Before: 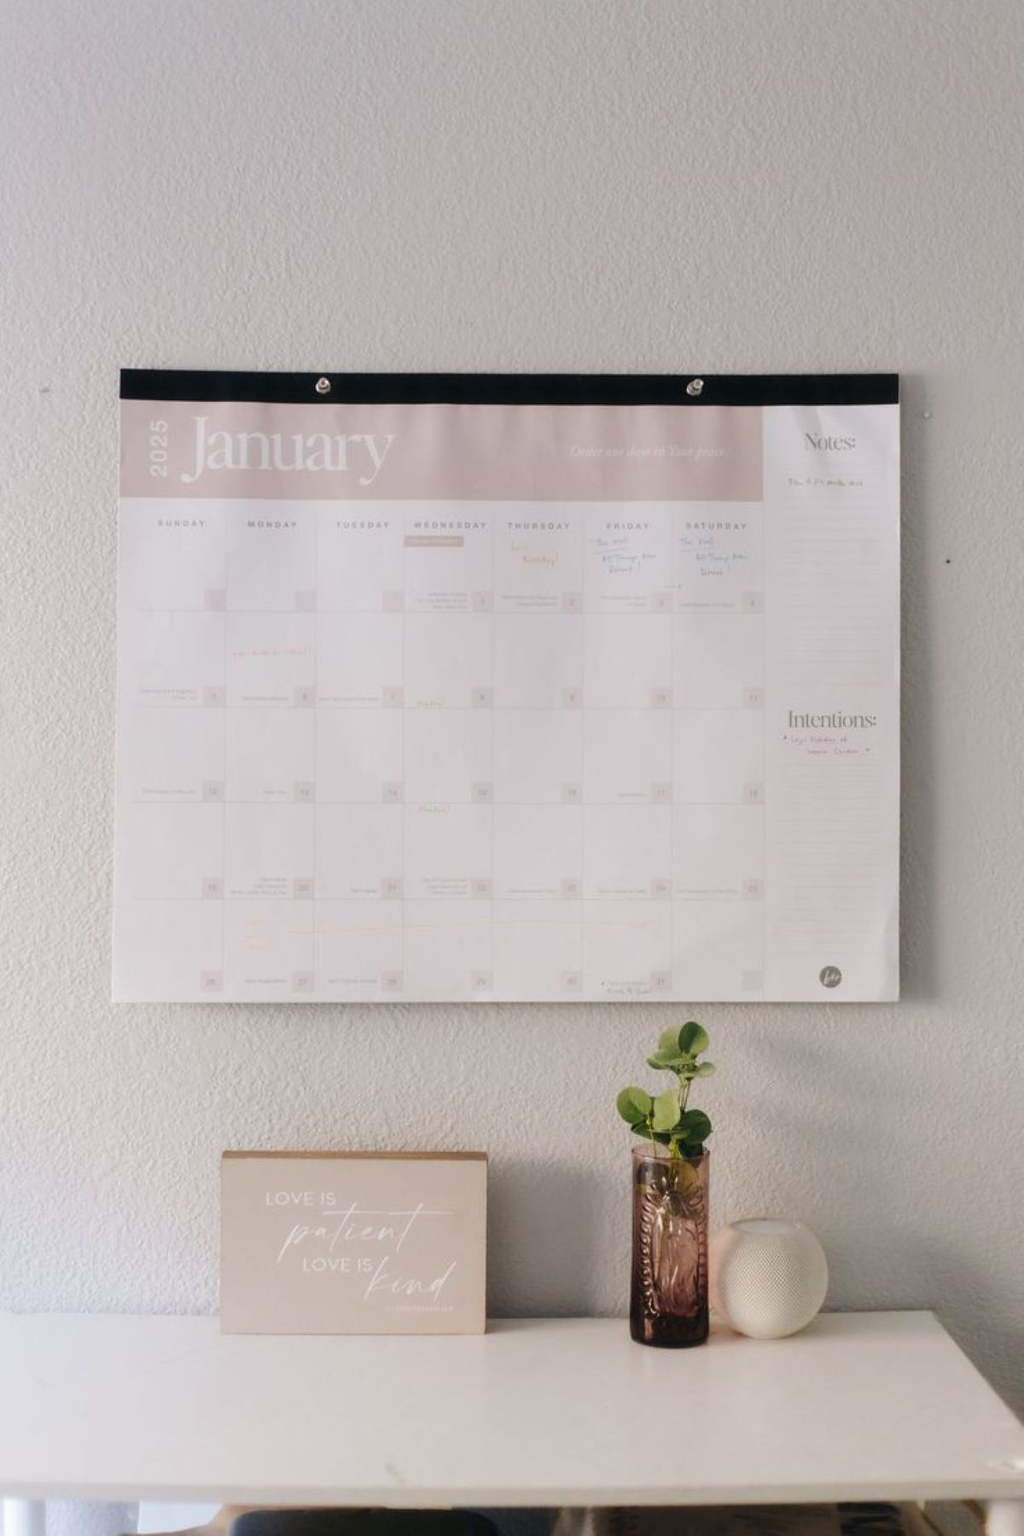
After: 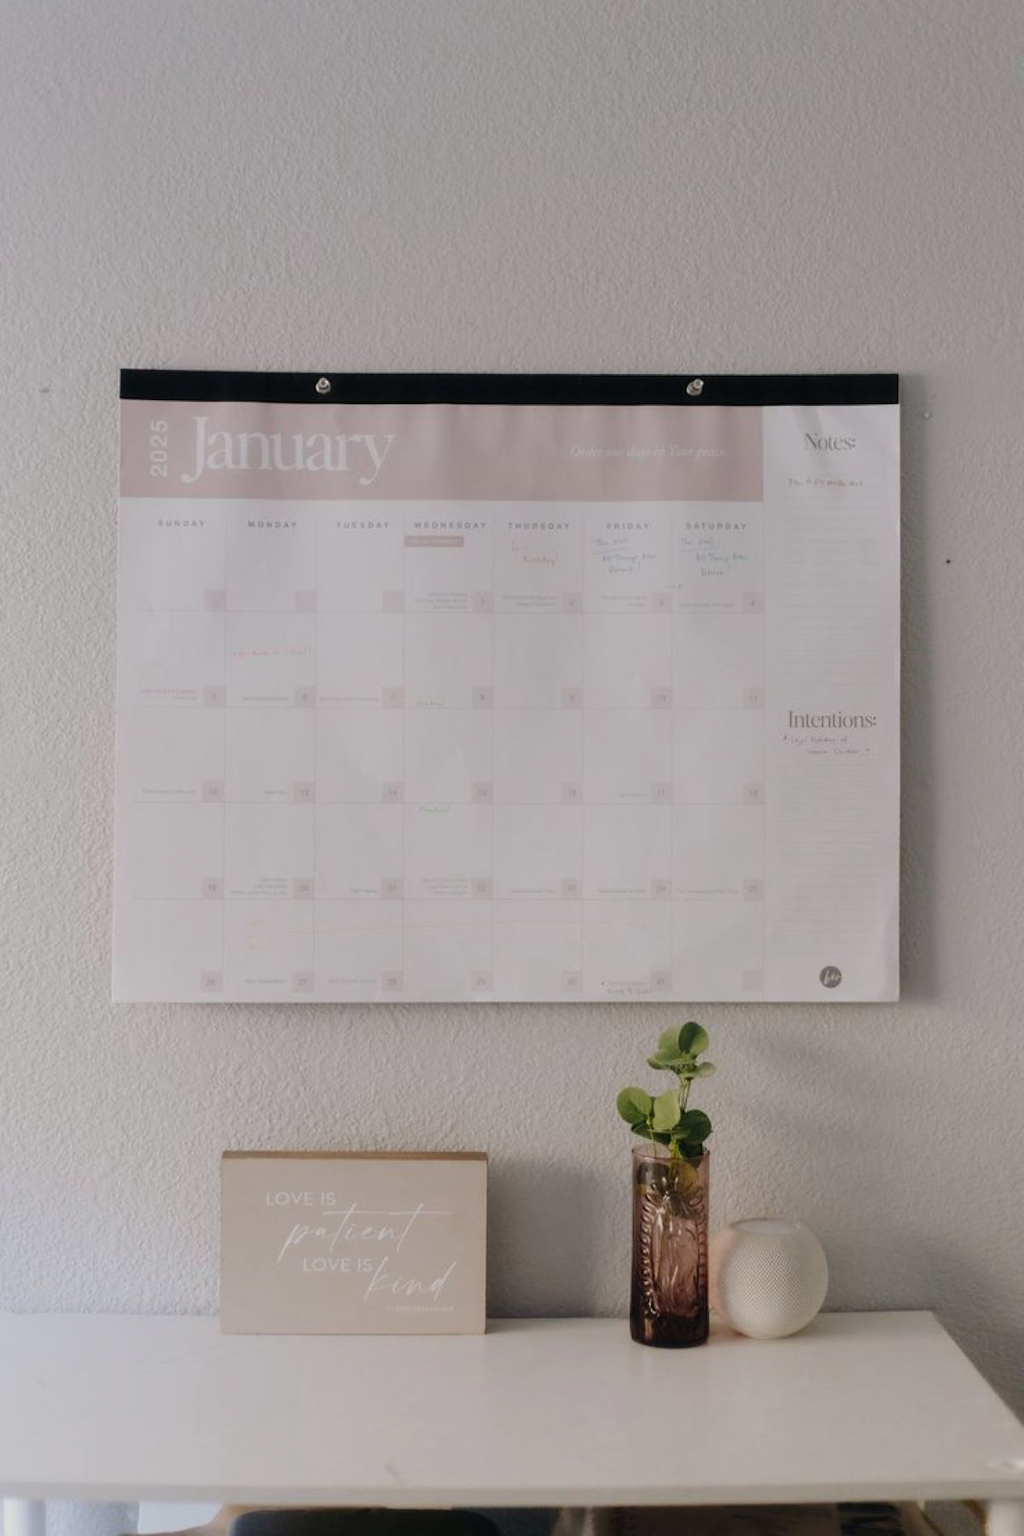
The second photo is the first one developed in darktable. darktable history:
exposure: exposure -0.444 EV, compensate highlight preservation false
